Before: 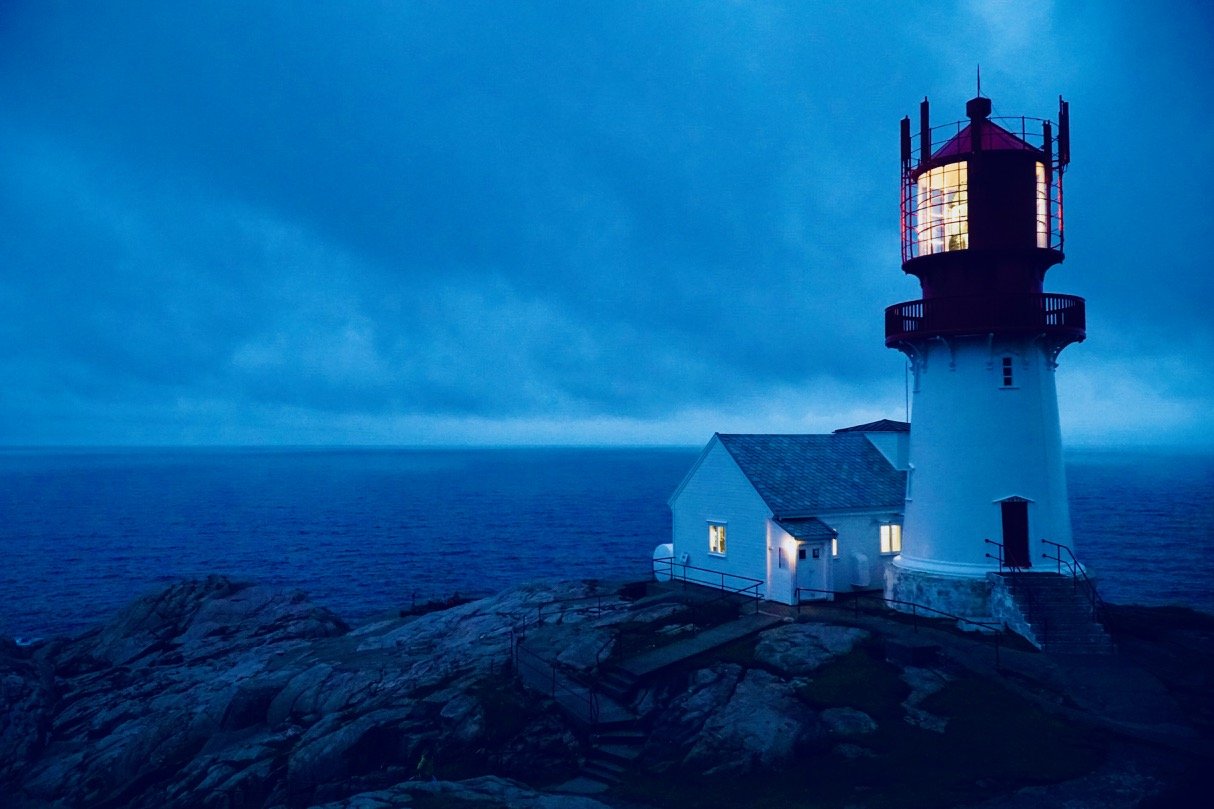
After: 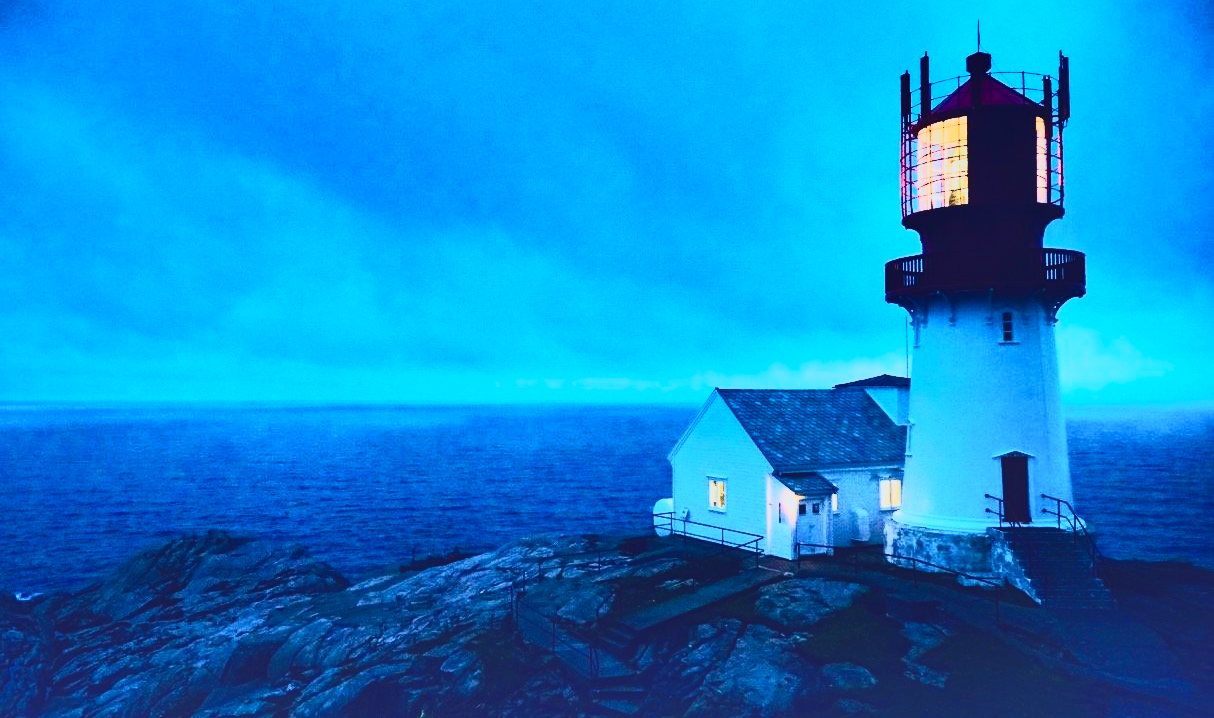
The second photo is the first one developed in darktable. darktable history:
contrast brightness saturation: contrast 0.62, brightness 0.34, saturation 0.14
exposure: black level correction -0.005, exposure 1 EV, compensate highlight preservation false
crop and rotate: top 5.609%, bottom 5.609%
contrast equalizer: y [[0.439, 0.44, 0.442, 0.457, 0.493, 0.498], [0.5 ×6], [0.5 ×6], [0 ×6], [0 ×6]], mix 0.59
shadows and highlights: shadows 80.73, white point adjustment -9.07, highlights -61.46, soften with gaussian
